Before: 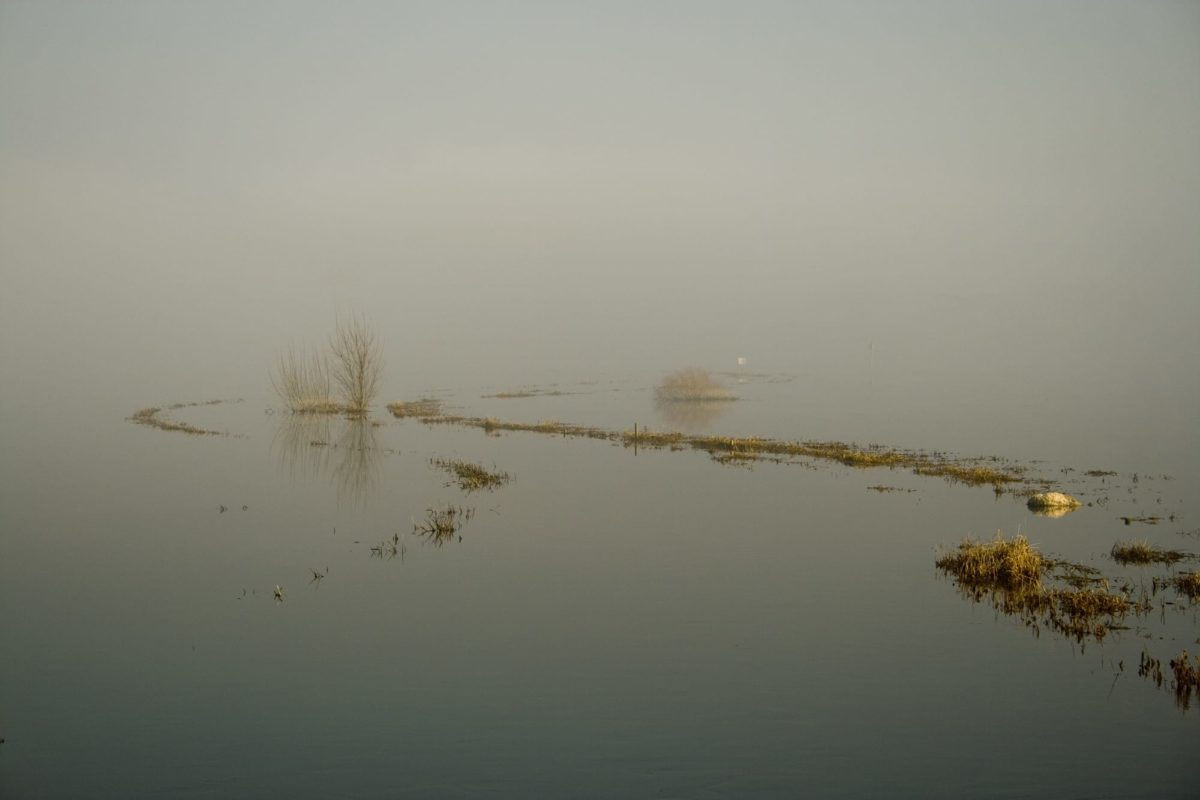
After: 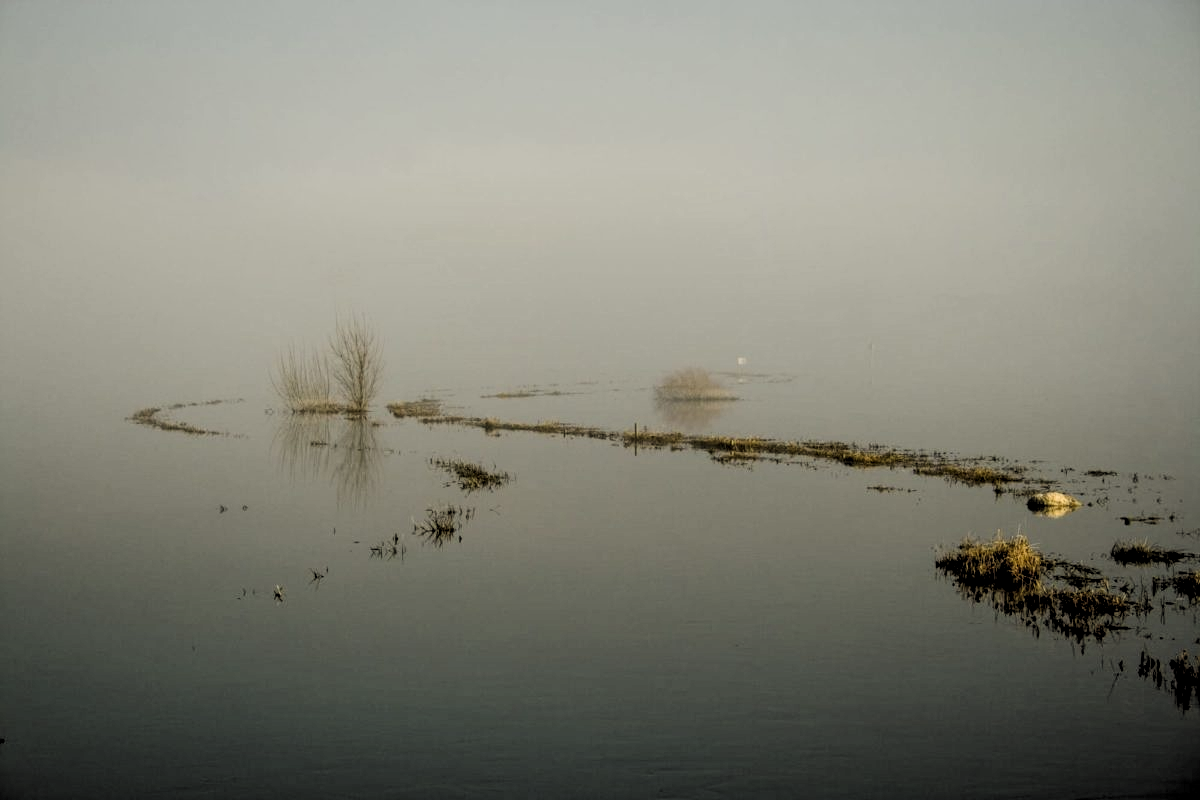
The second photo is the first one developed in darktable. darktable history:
filmic rgb: black relative exposure -5.08 EV, white relative exposure 4 EV, hardness 2.91, contrast 1.297, highlights saturation mix -28.95%, color science v6 (2022)
local contrast: highlights 44%, shadows 60%, detail 137%, midtone range 0.521
exposure: compensate exposure bias true, compensate highlight preservation false
